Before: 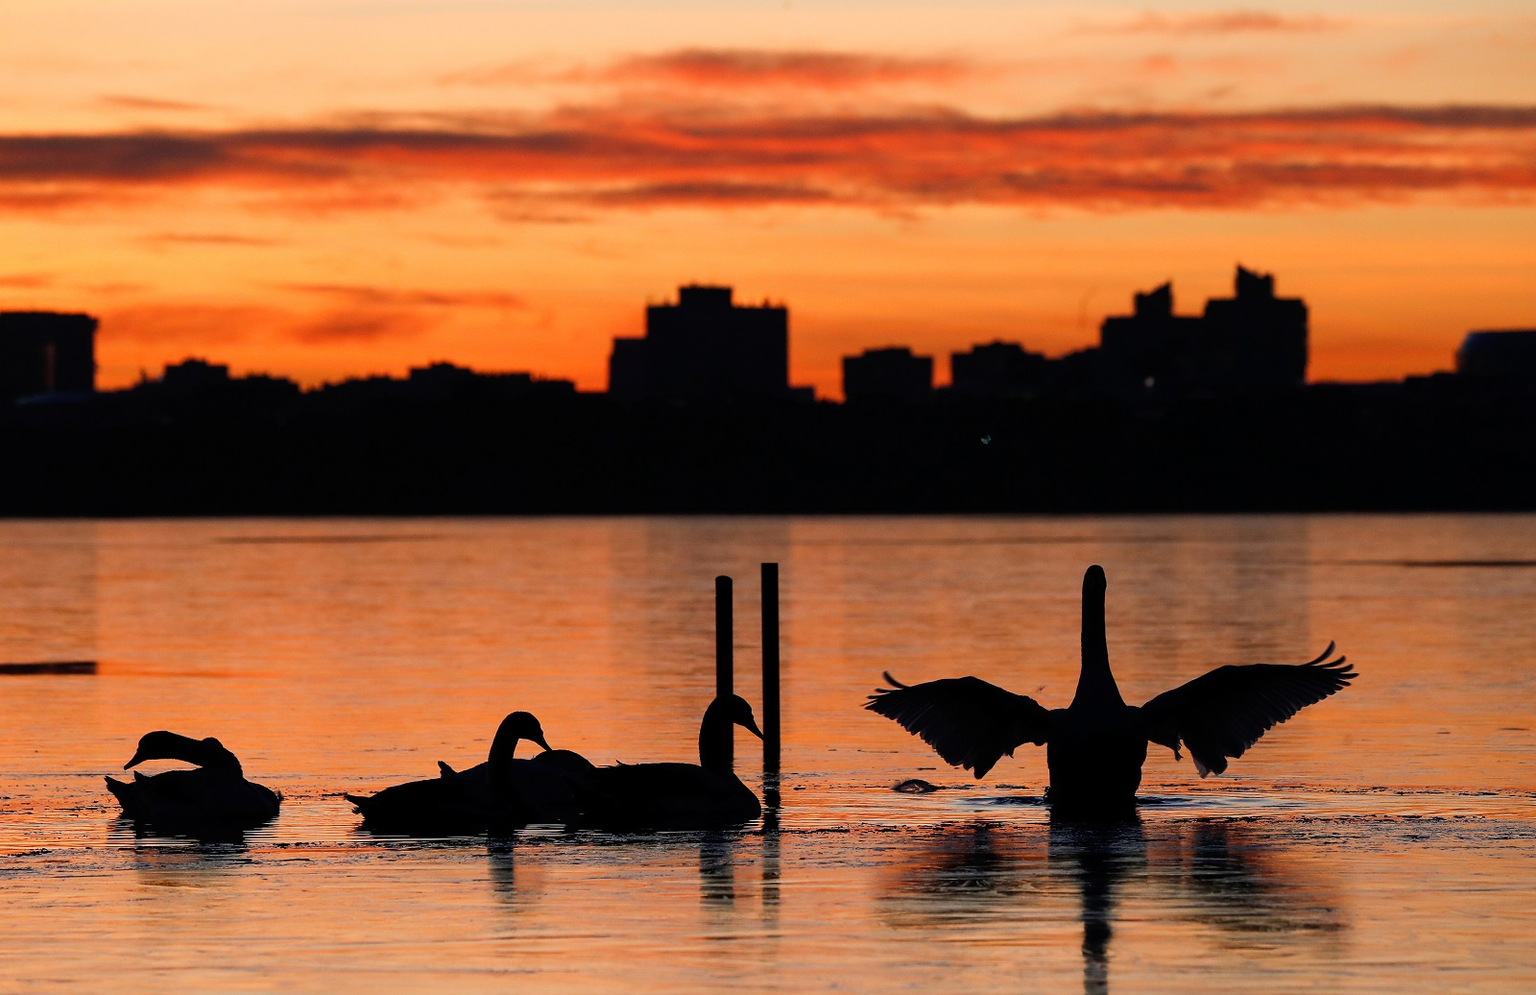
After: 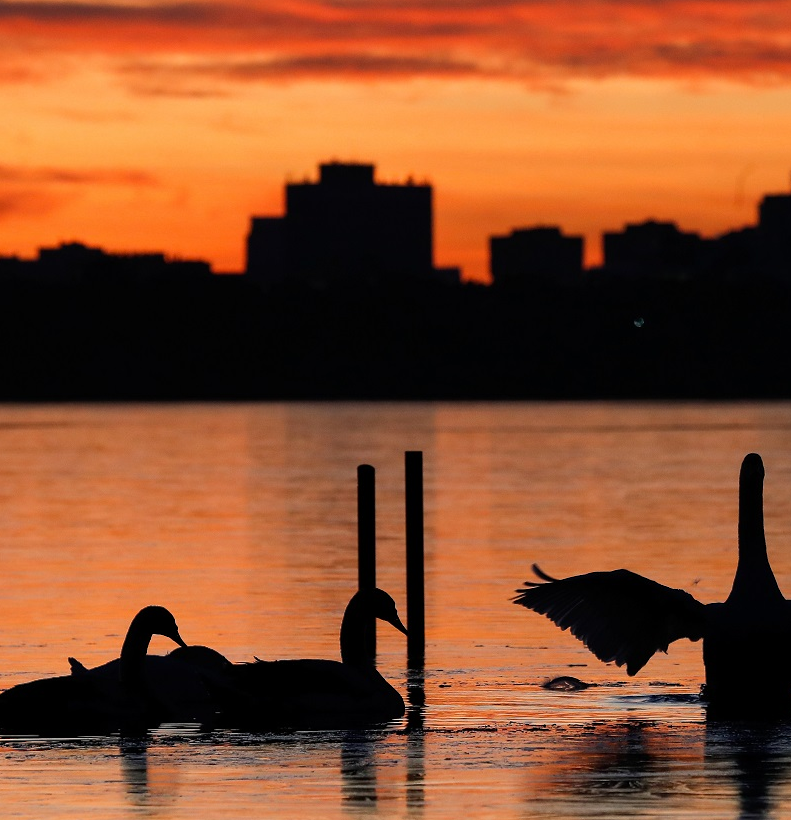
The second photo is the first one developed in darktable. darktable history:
crop and rotate: angle 0.019°, left 24.266%, top 13.041%, right 26.231%, bottom 7.682%
